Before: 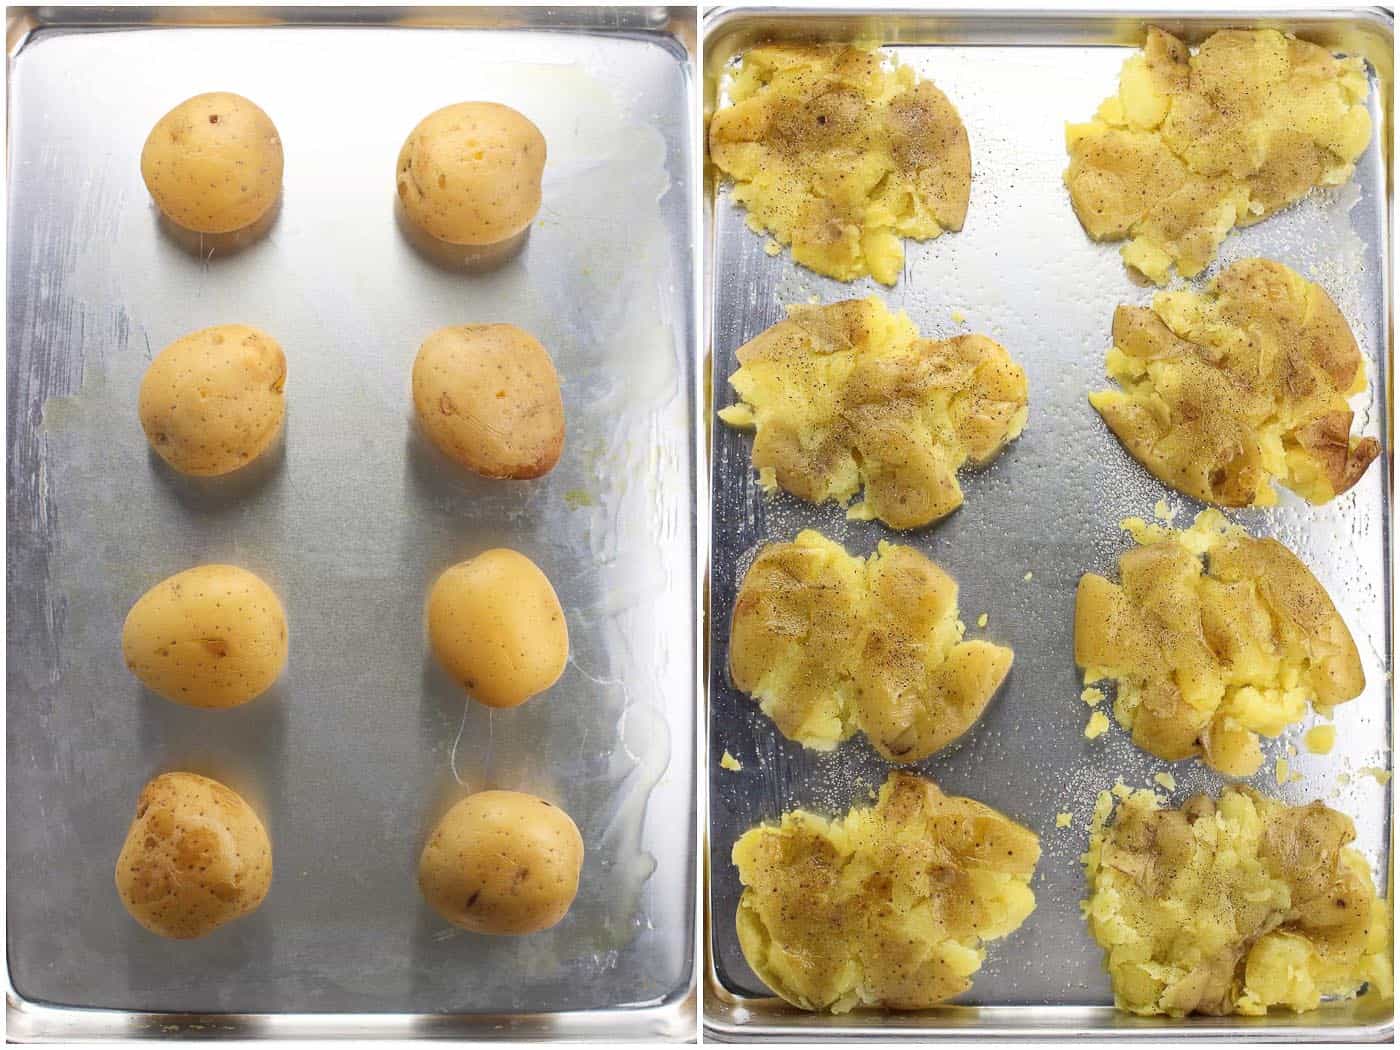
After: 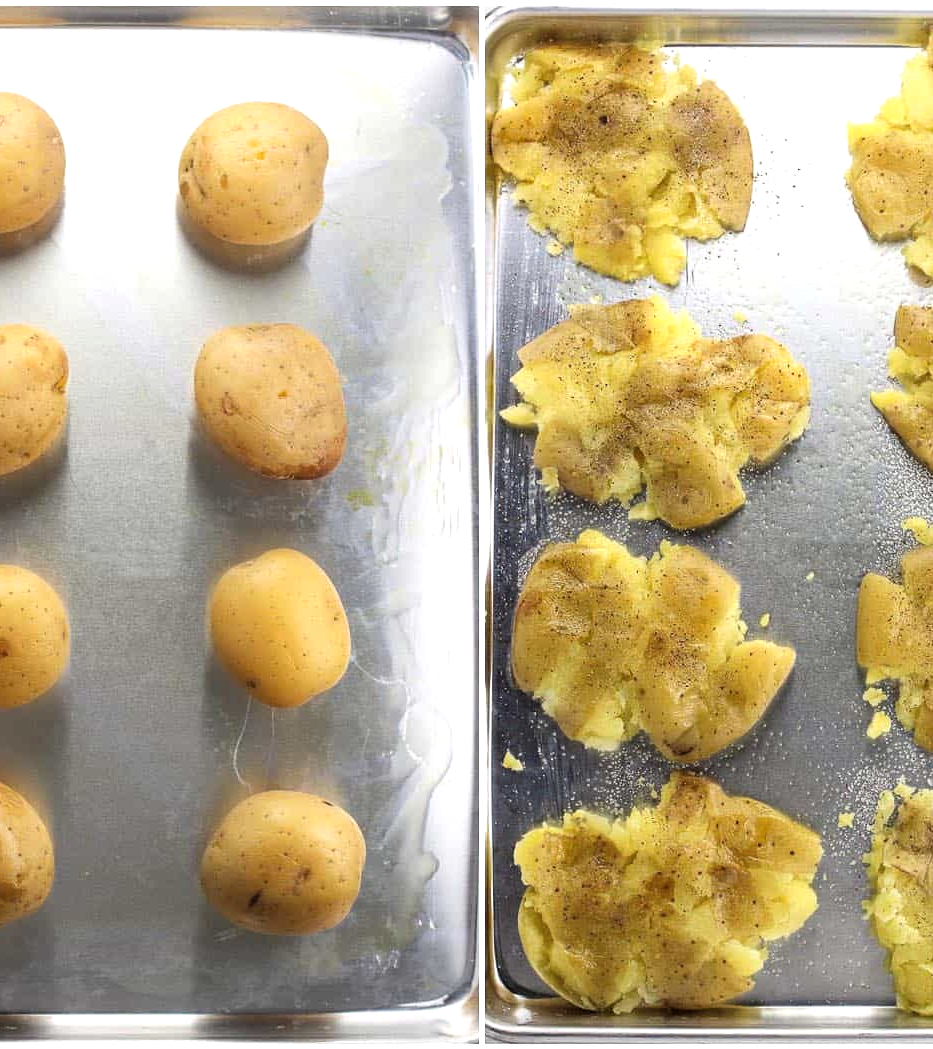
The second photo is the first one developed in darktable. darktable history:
levels: levels [0.062, 0.494, 0.925]
crop and rotate: left 15.572%, right 17.729%
